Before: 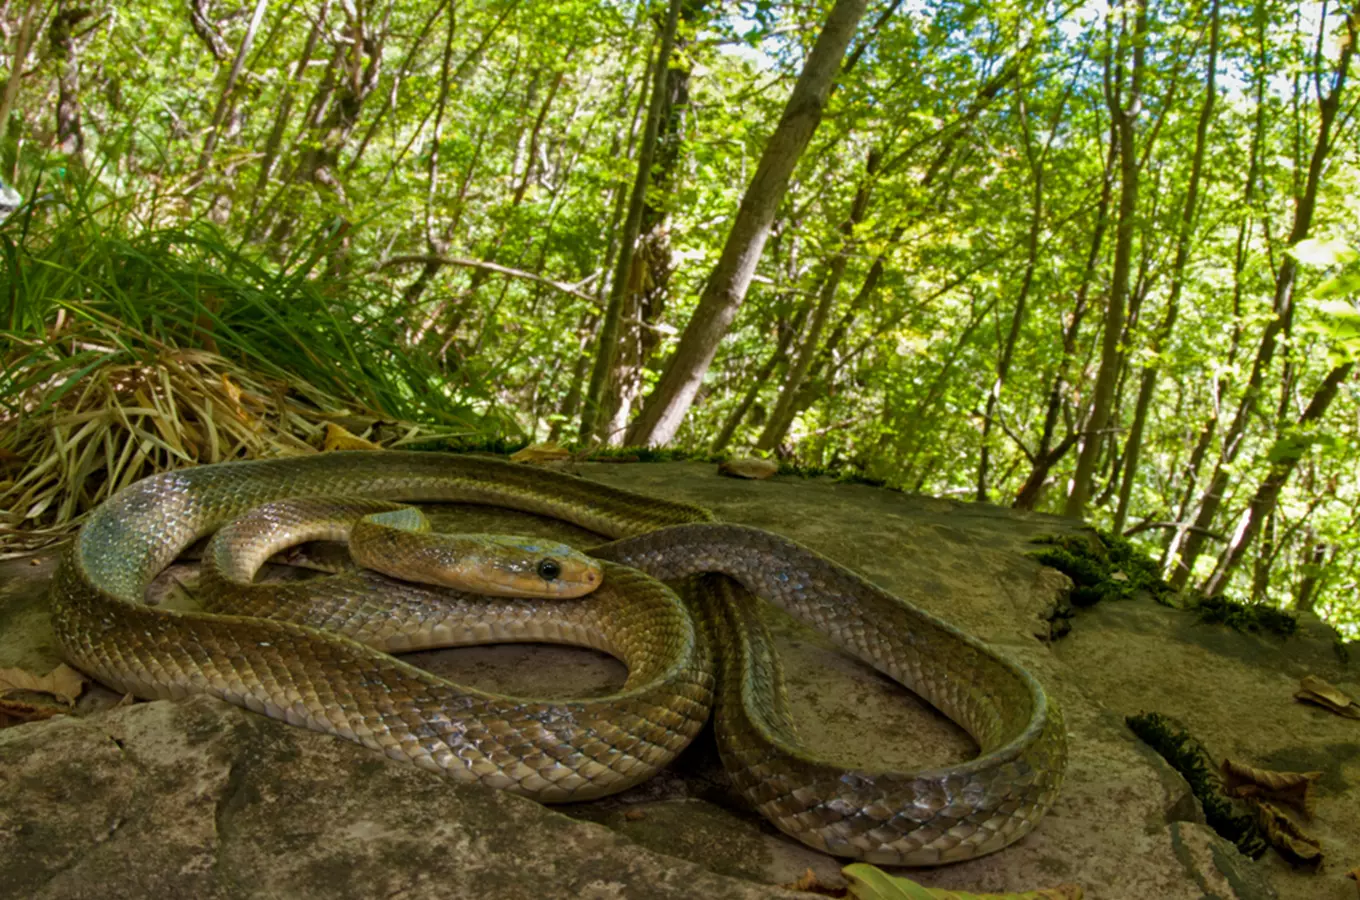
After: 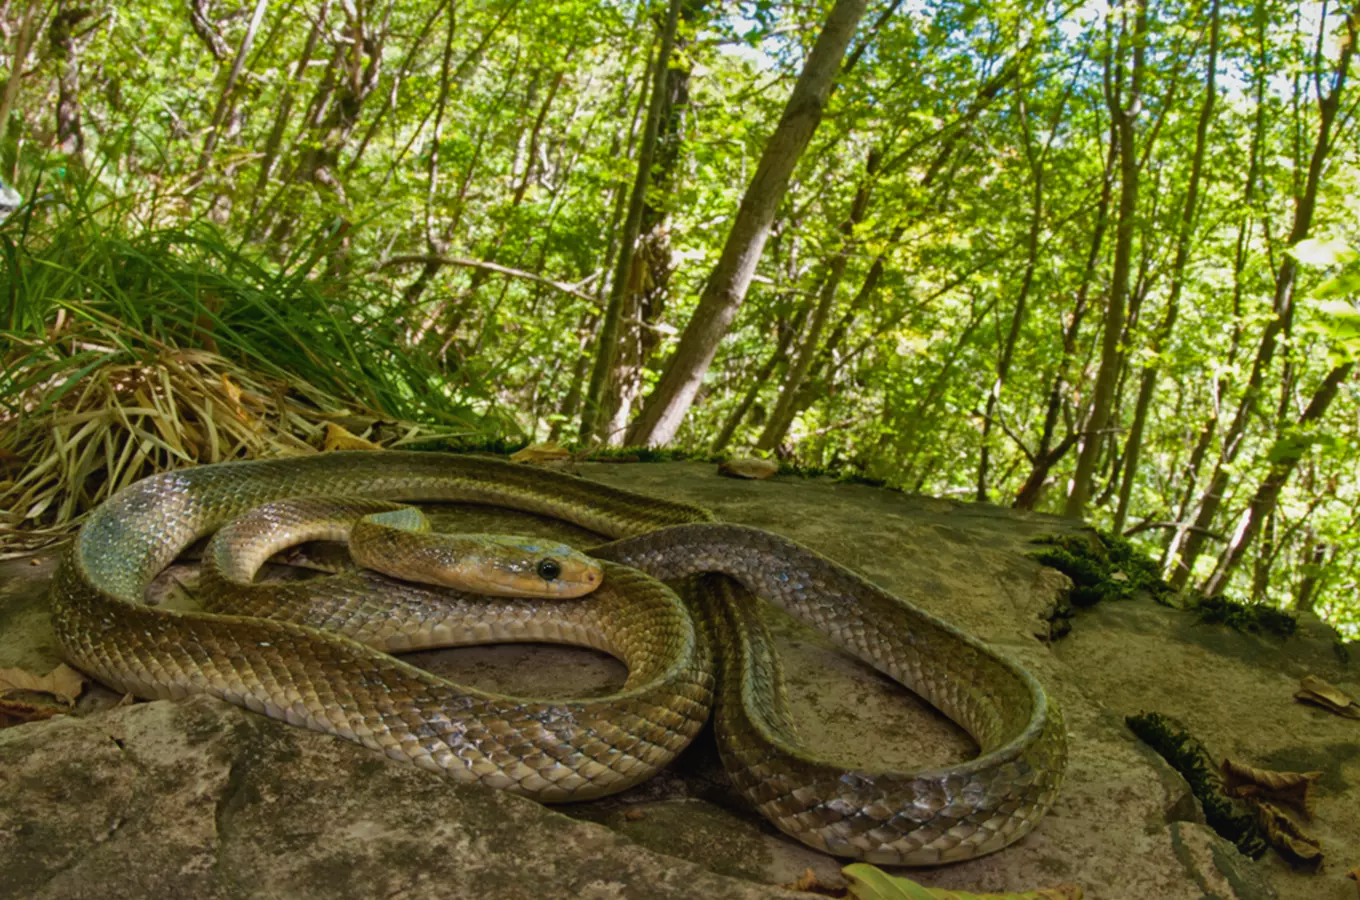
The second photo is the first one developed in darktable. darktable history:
local contrast: mode bilateral grid, contrast 20, coarseness 50, detail 130%, midtone range 0.2
contrast brightness saturation: contrast -0.11
